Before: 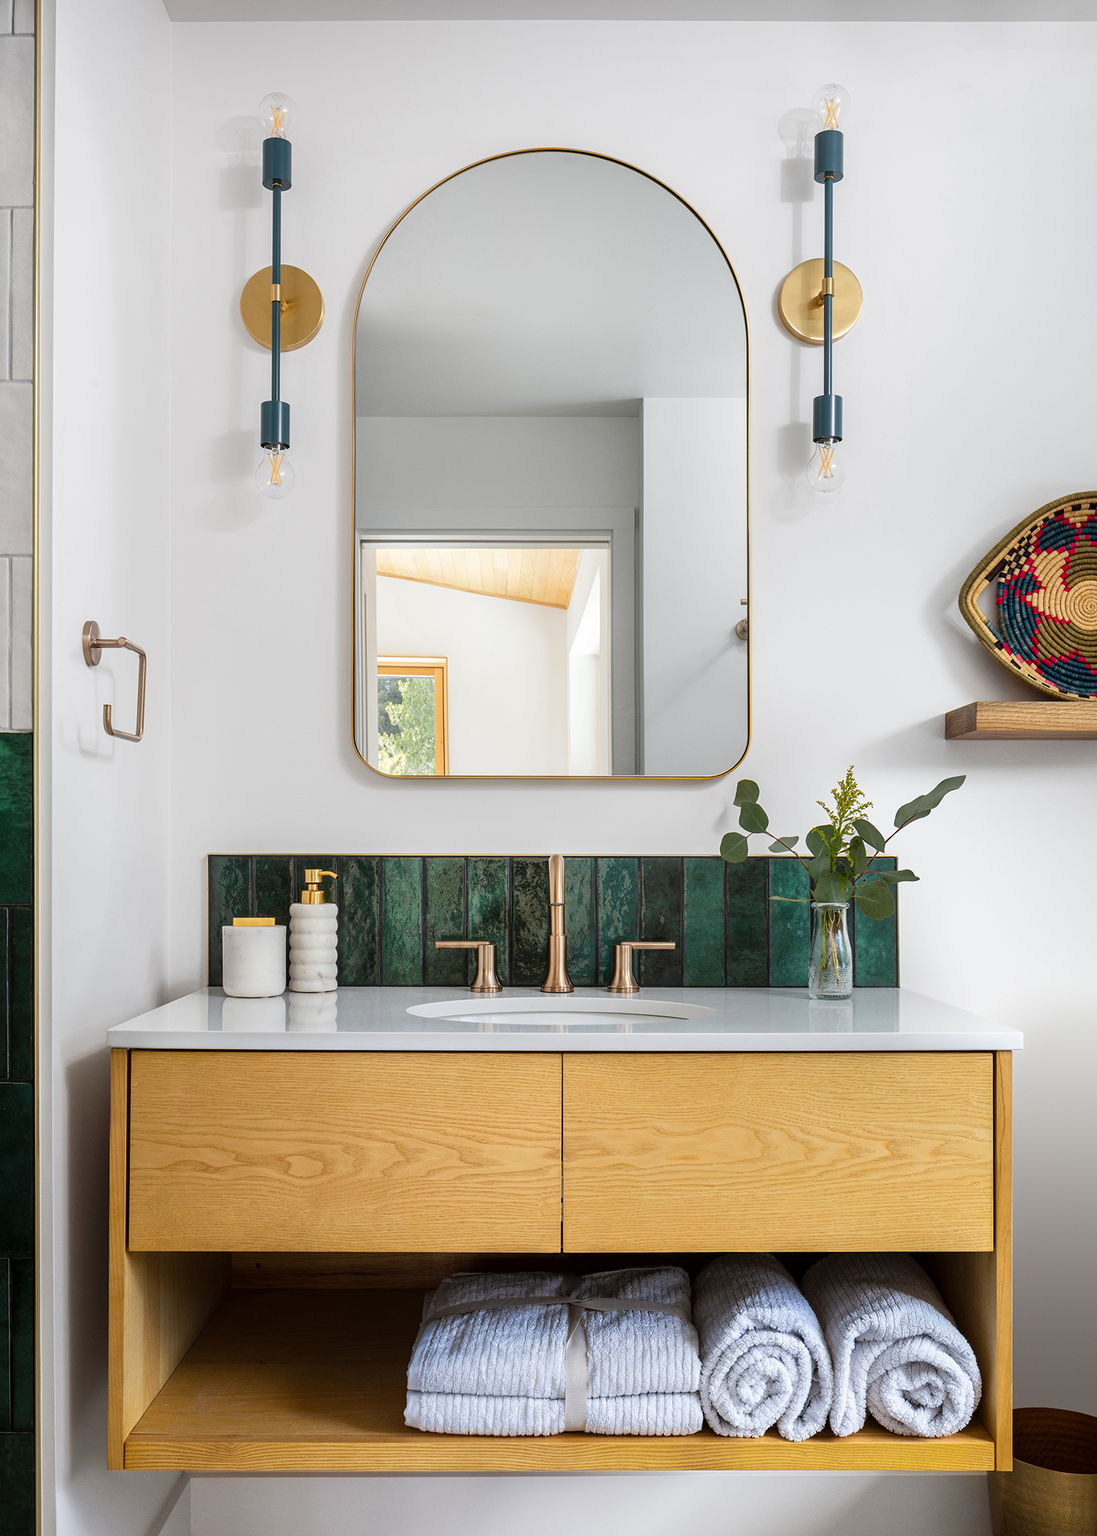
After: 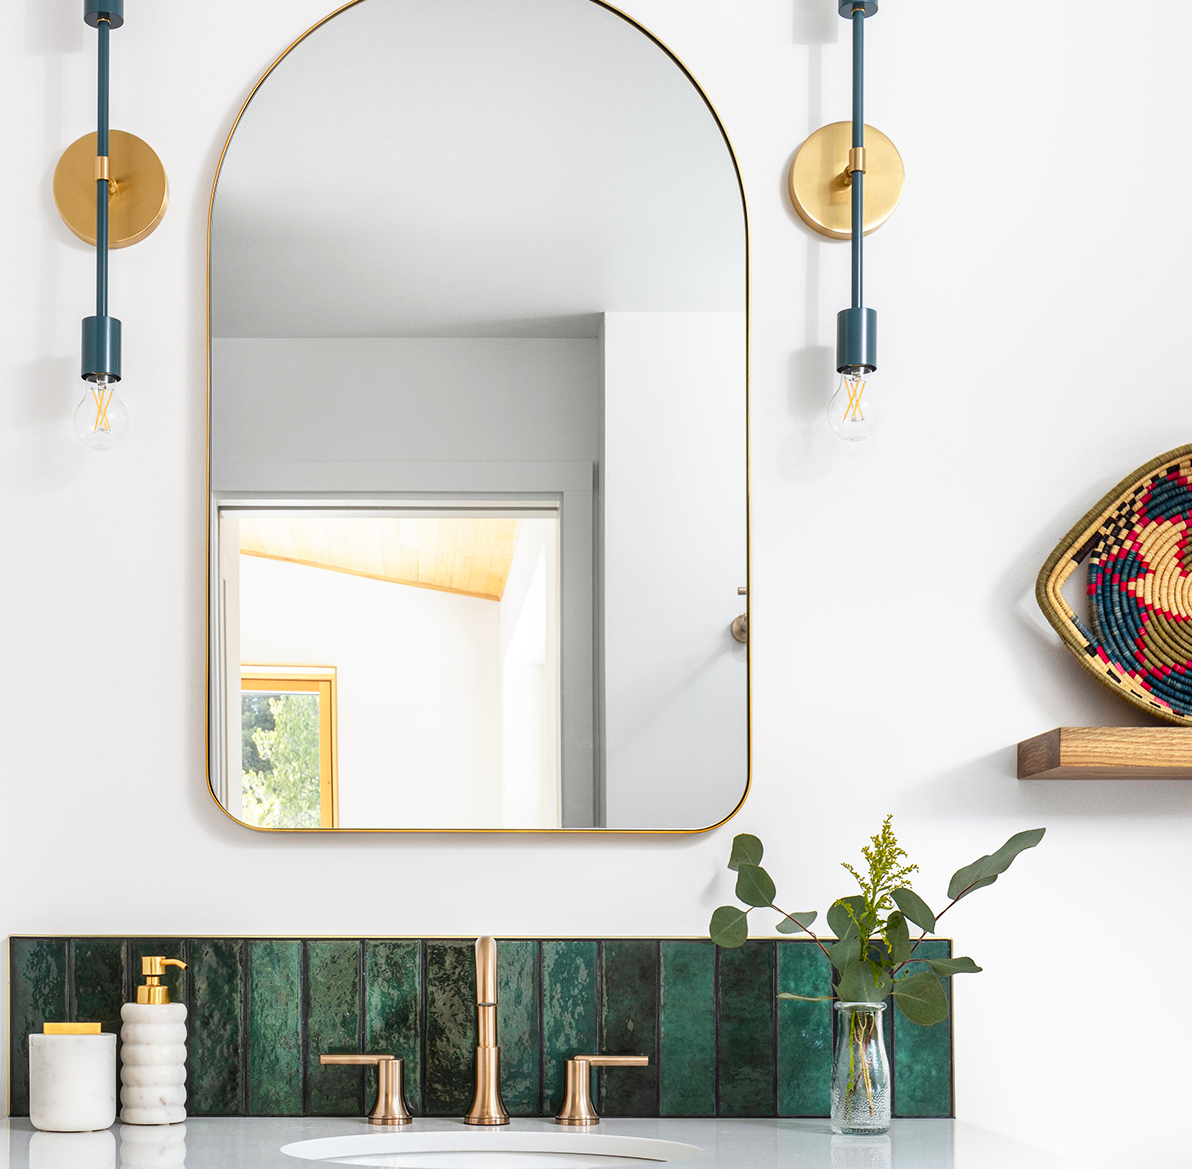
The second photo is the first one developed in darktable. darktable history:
base curve: curves: ch0 [(0, 0) (0.688, 0.865) (1, 1)], preserve colors none
crop: left 18.38%, top 11.092%, right 2.134%, bottom 33.217%
